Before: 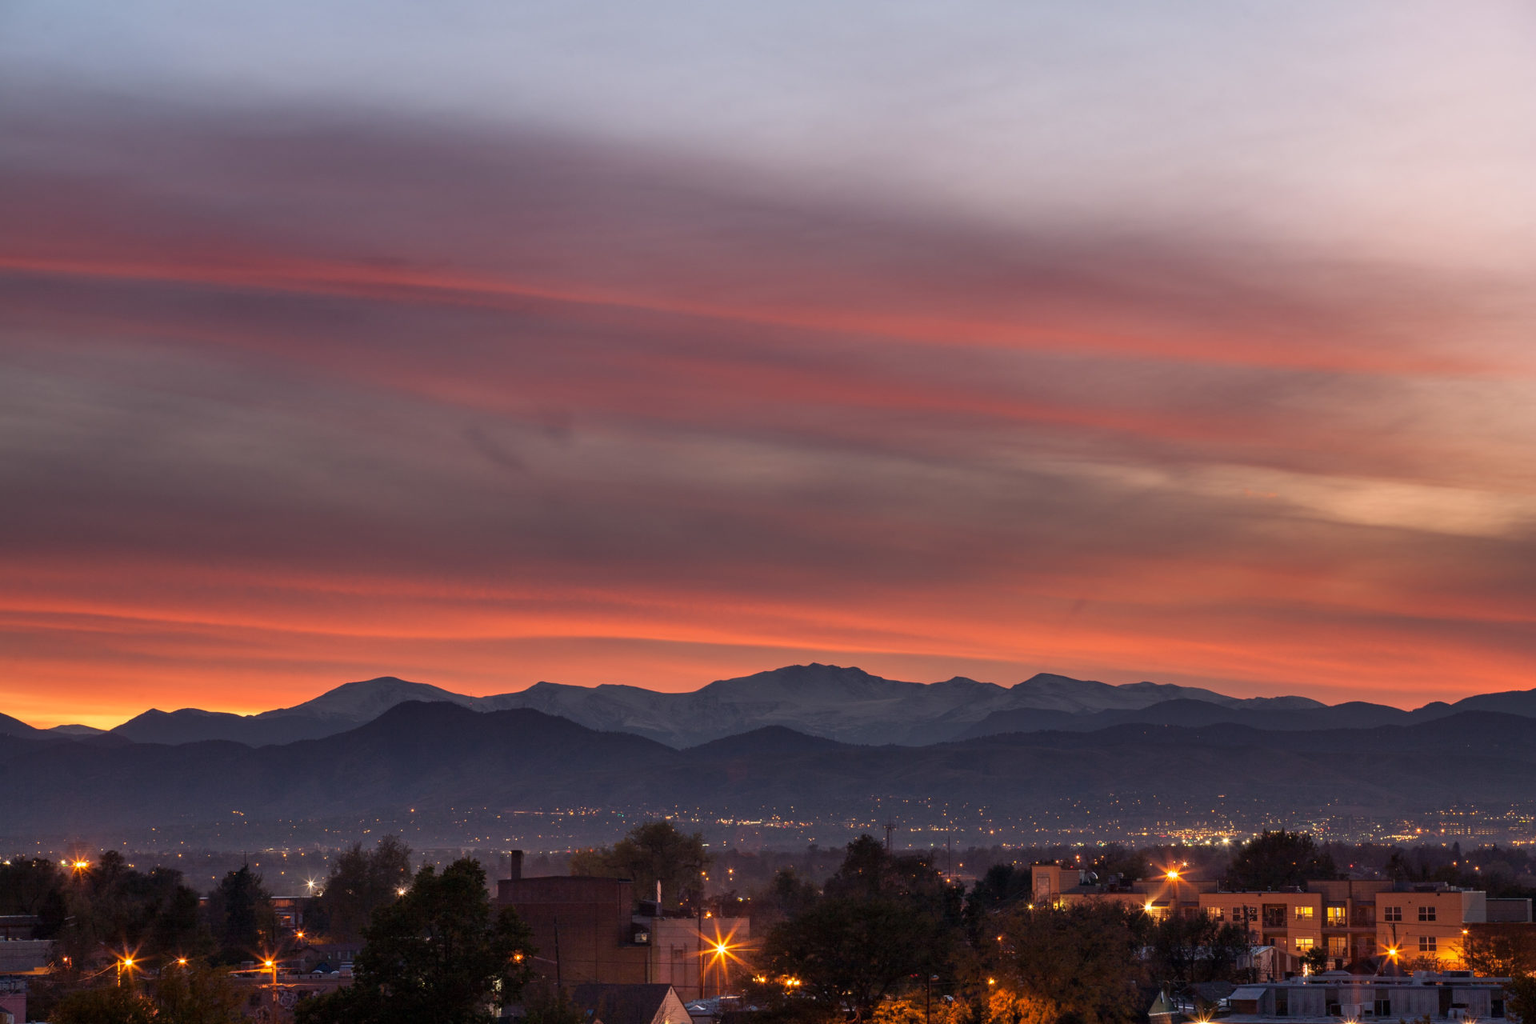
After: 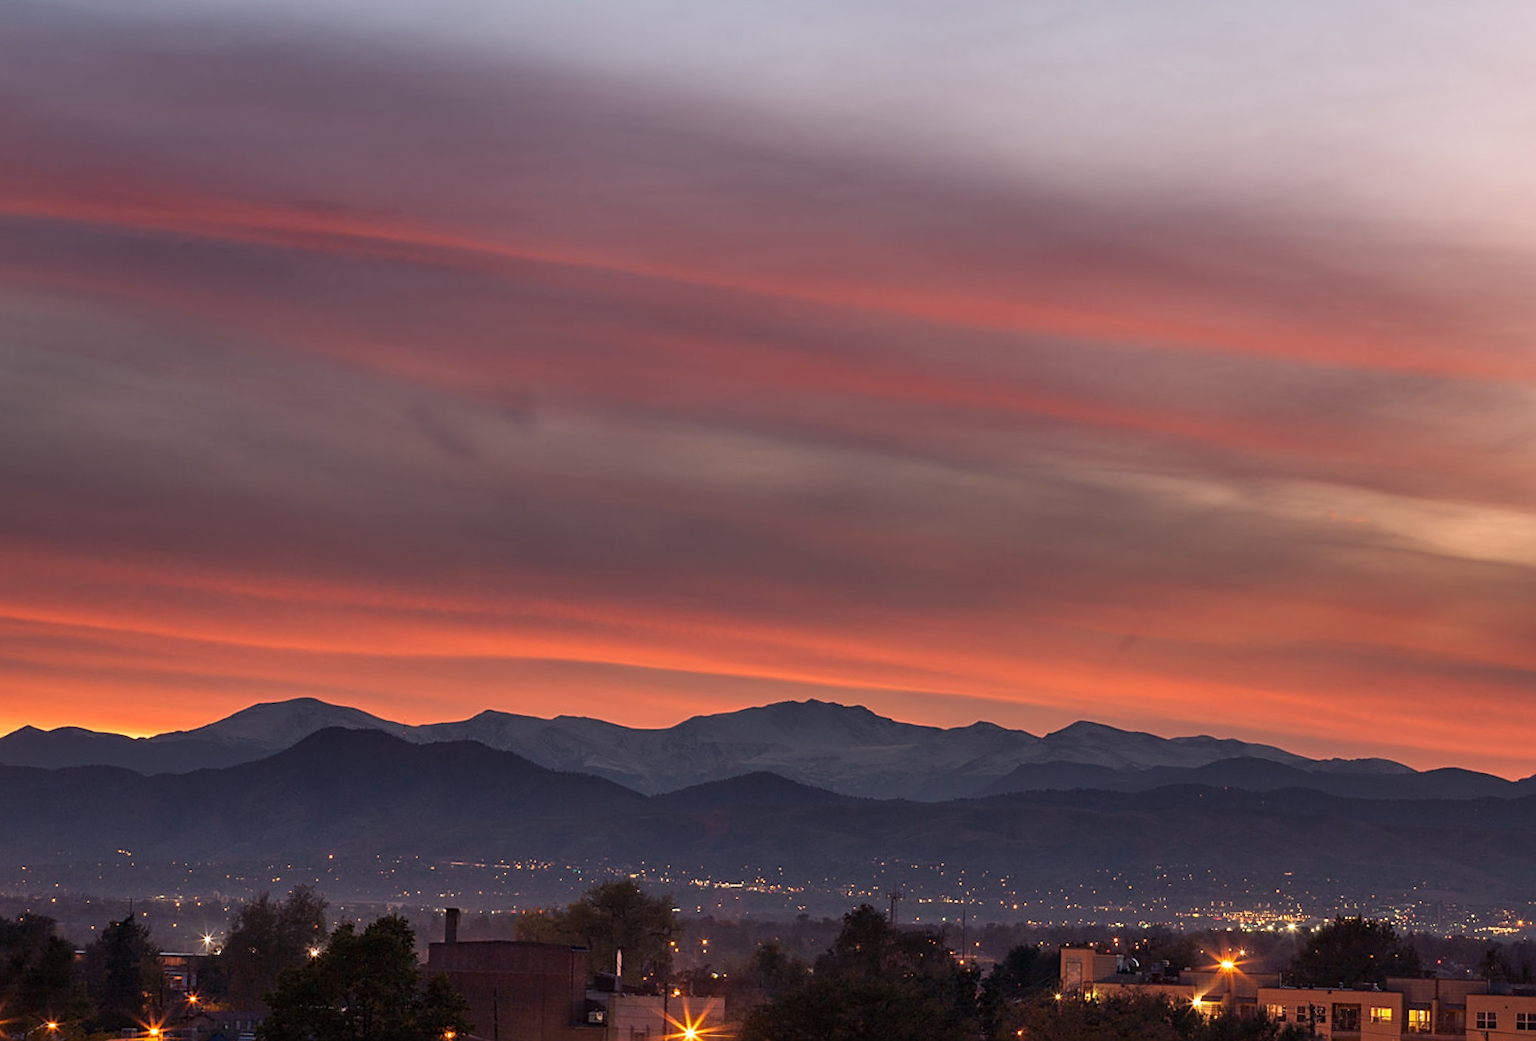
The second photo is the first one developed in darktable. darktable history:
rotate and perspective: rotation -1.24°, automatic cropping off
sharpen: on, module defaults
crop and rotate: angle -3.27°, left 5.211%, top 5.211%, right 4.607%, bottom 4.607%
